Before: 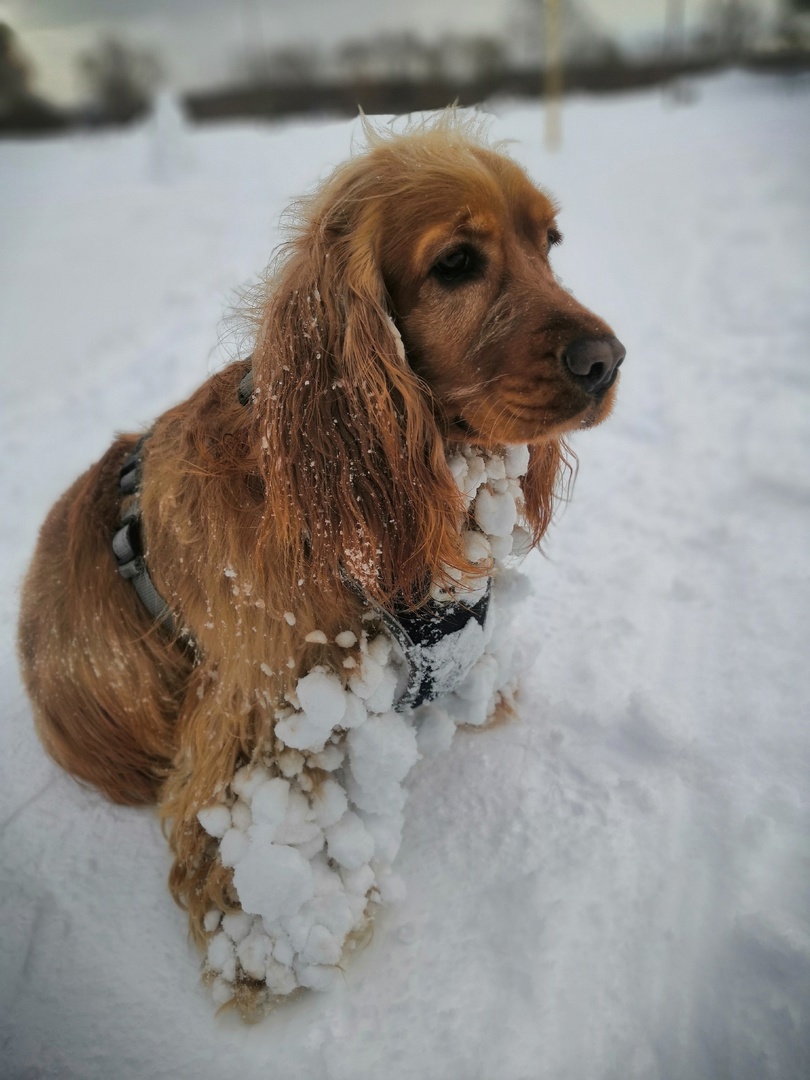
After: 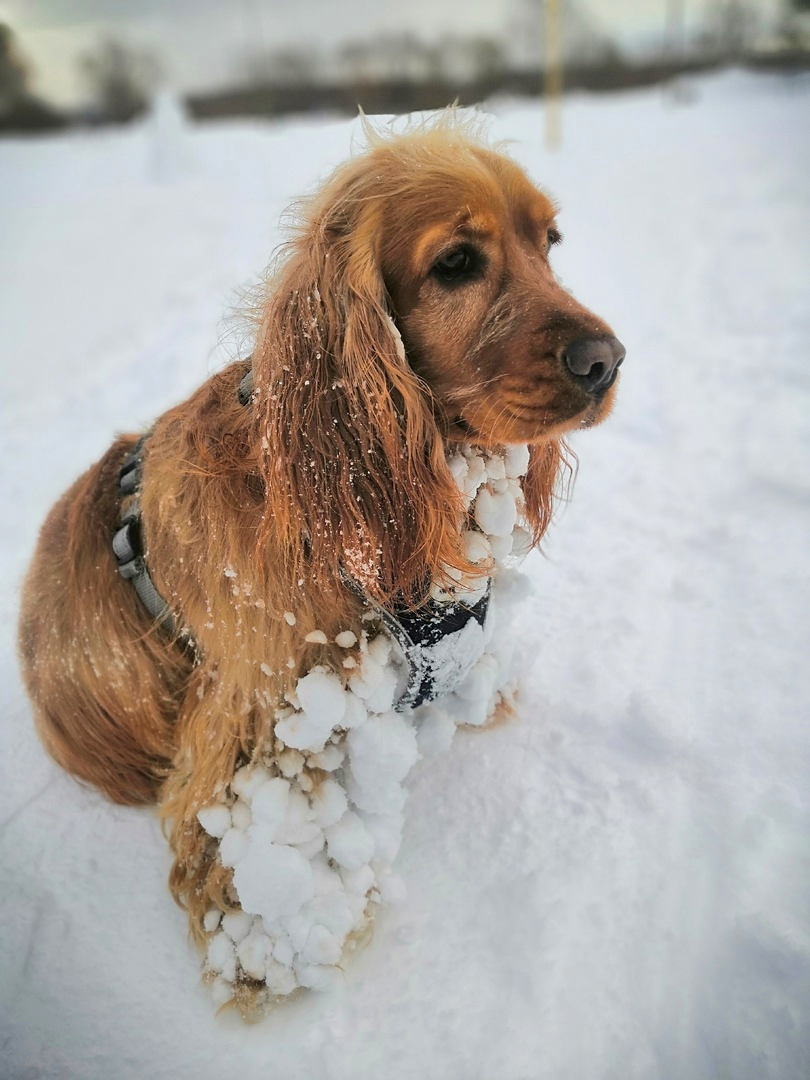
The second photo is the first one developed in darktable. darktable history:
sharpen: radius 1.549, amount 0.373, threshold 1.485
exposure: exposure -0.044 EV, compensate highlight preservation false
tone equalizer: -8 EV 1.01 EV, -7 EV 0.972 EV, -6 EV 1 EV, -5 EV 0.977 EV, -4 EV 1.02 EV, -3 EV 0.72 EV, -2 EV 0.527 EV, -1 EV 0.226 EV, edges refinement/feathering 500, mask exposure compensation -1.57 EV, preserve details no
